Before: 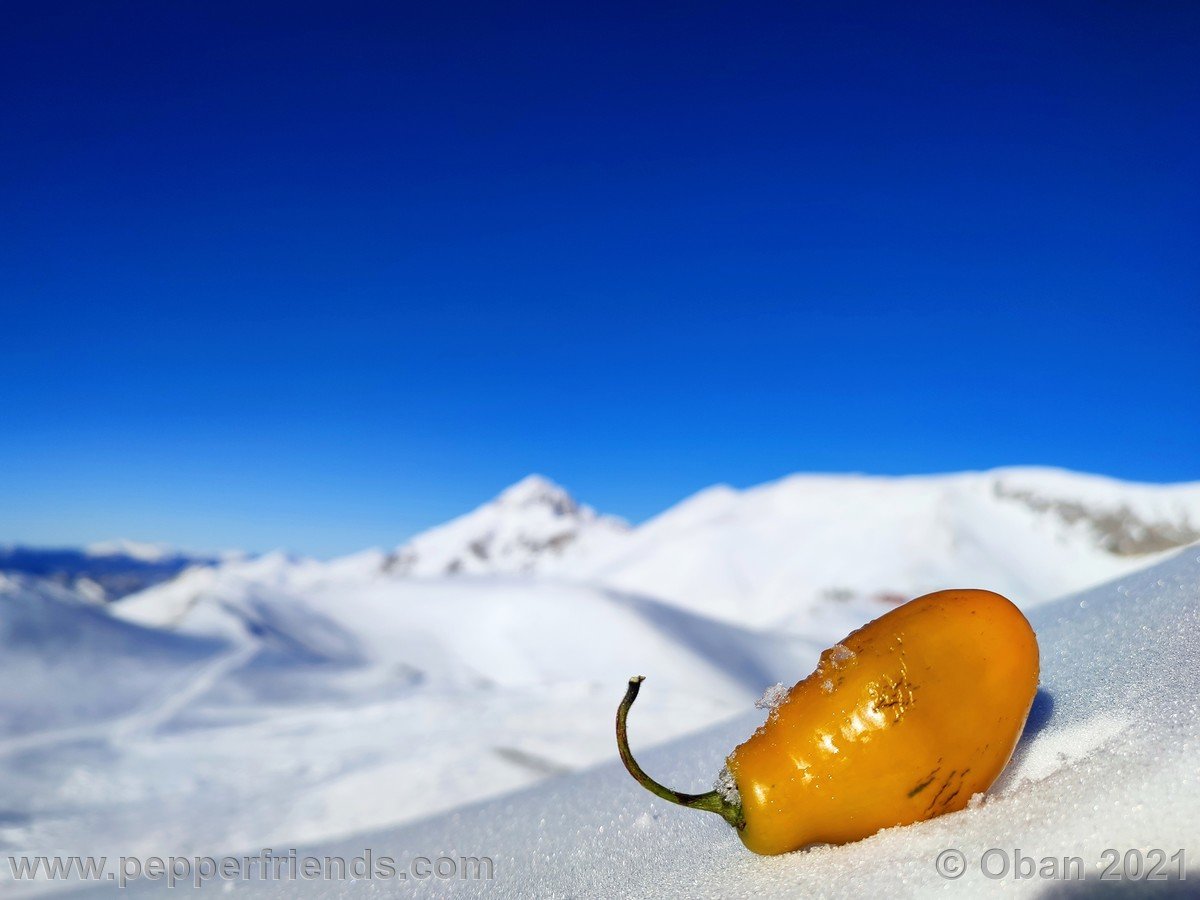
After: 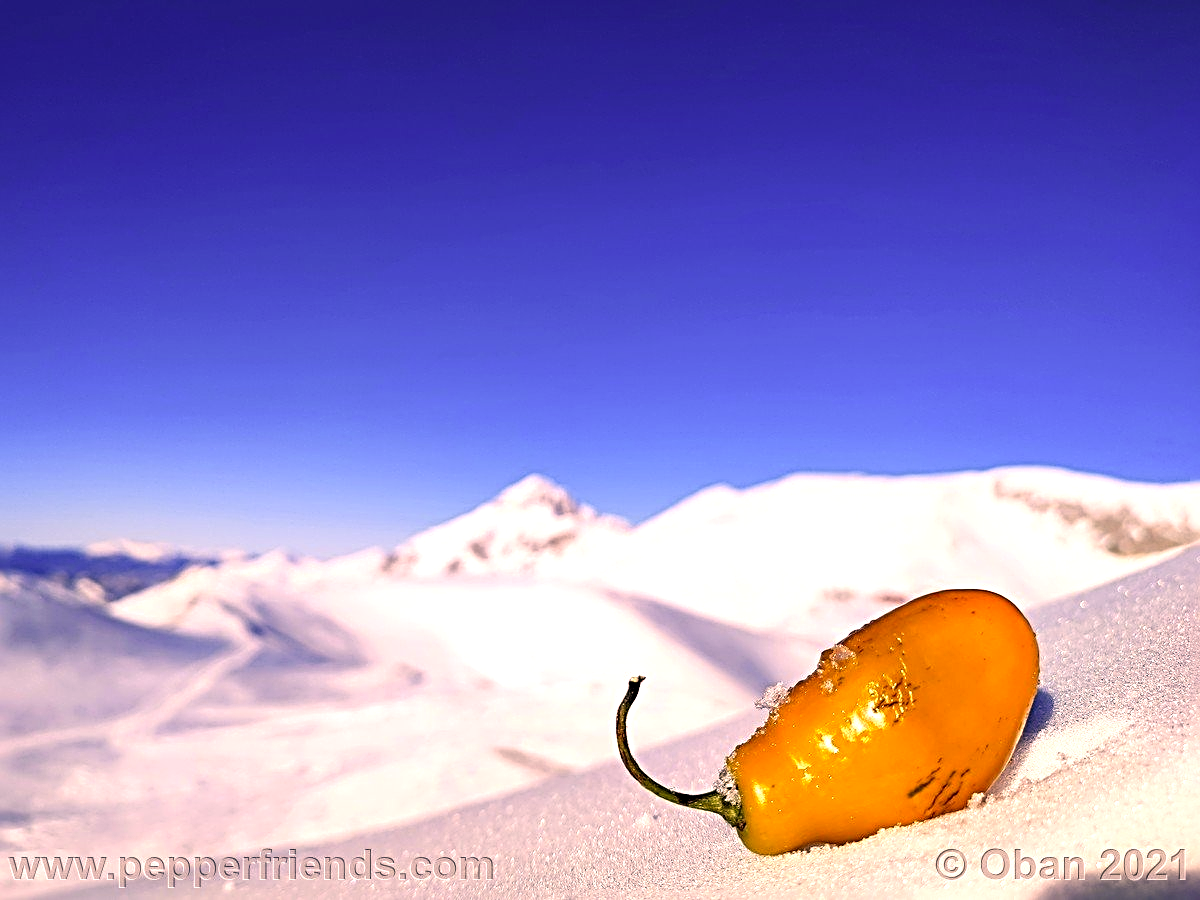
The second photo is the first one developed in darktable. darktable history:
exposure: black level correction -0.002, exposure 0.537 EV, compensate exposure bias true, compensate highlight preservation false
color calibration: illuminant custom, x 0.348, y 0.365, temperature 4909.63 K
sharpen: radius 3.648, amount 0.939
tone equalizer: on, module defaults
color correction: highlights a* 17.6, highlights b* 18.84
